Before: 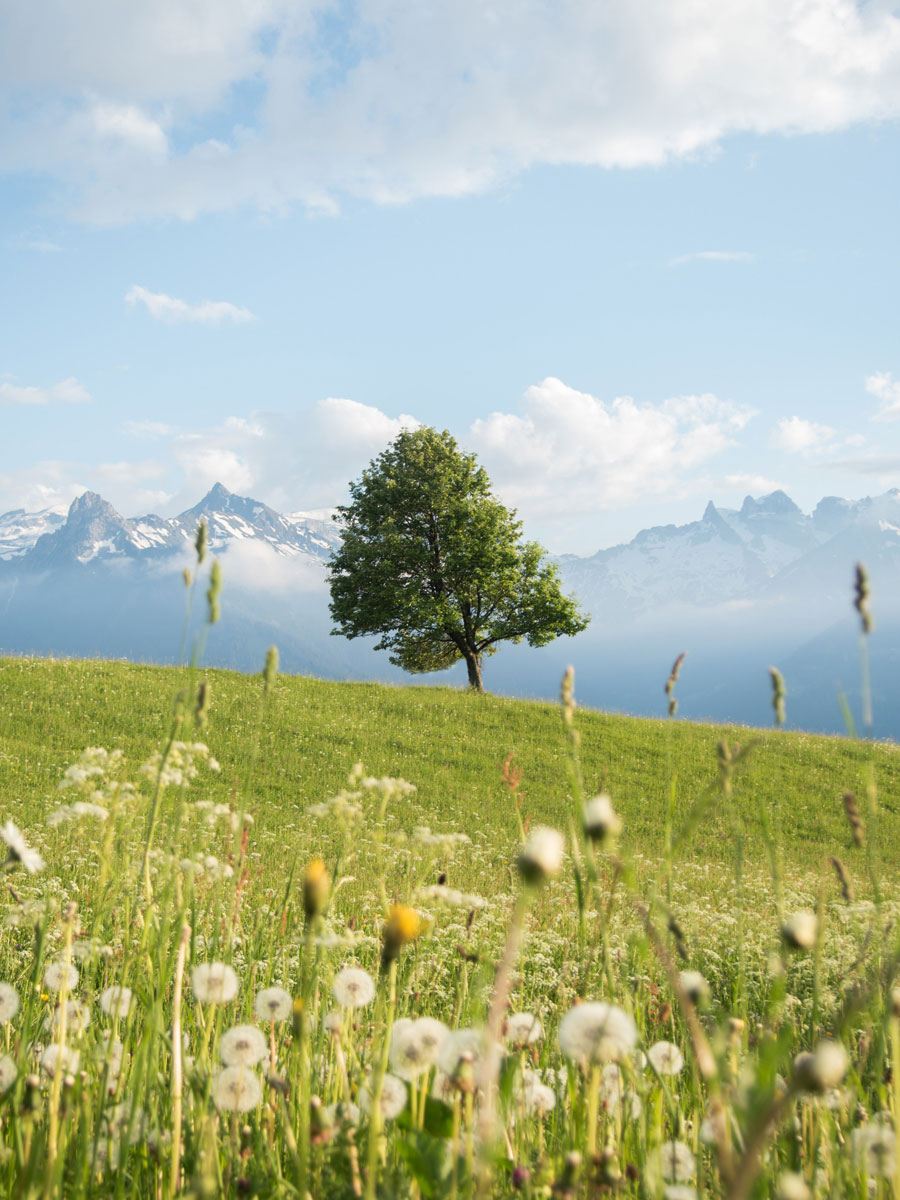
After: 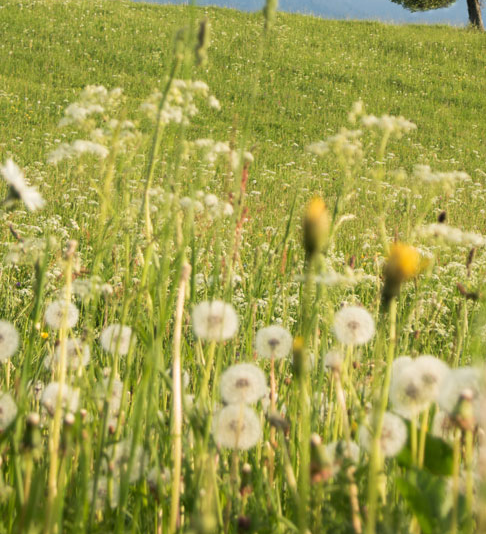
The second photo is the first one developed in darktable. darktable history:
crop and rotate: top 55.225%, right 45.919%, bottom 0.215%
